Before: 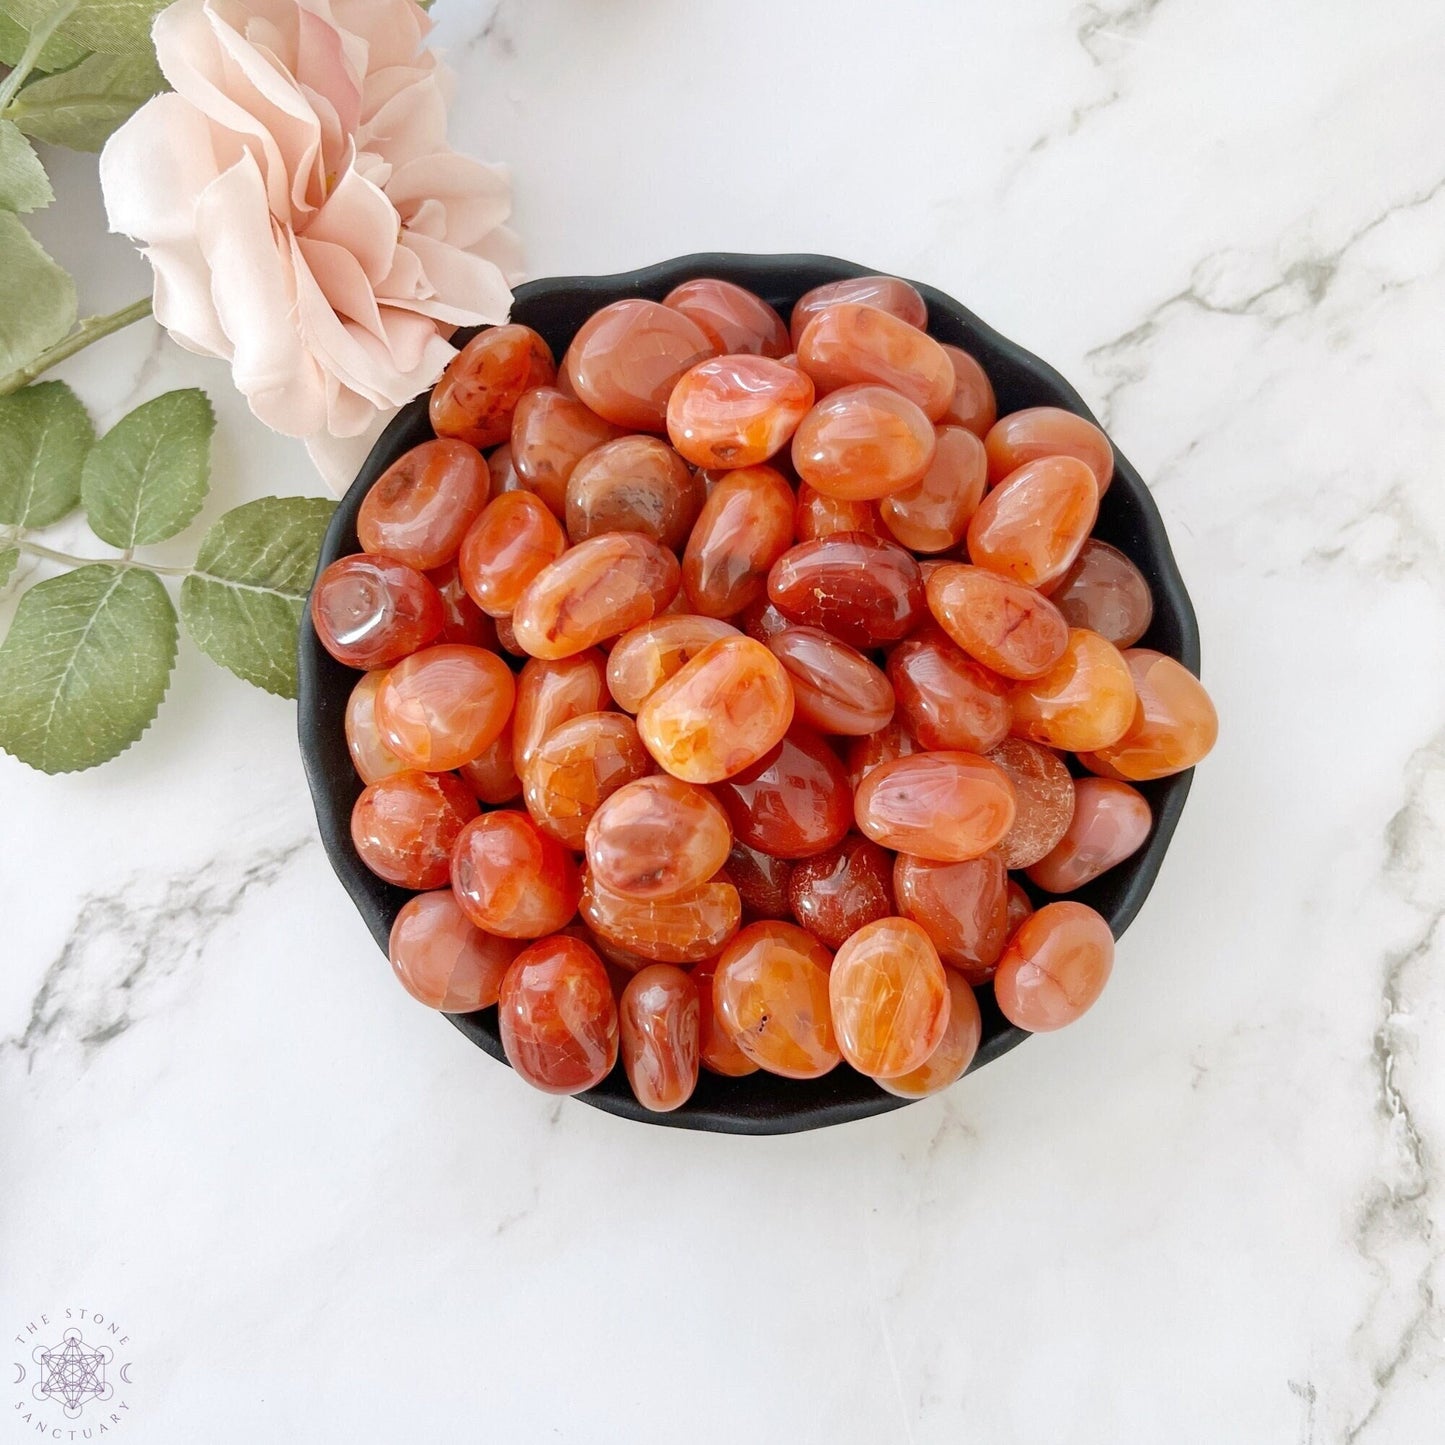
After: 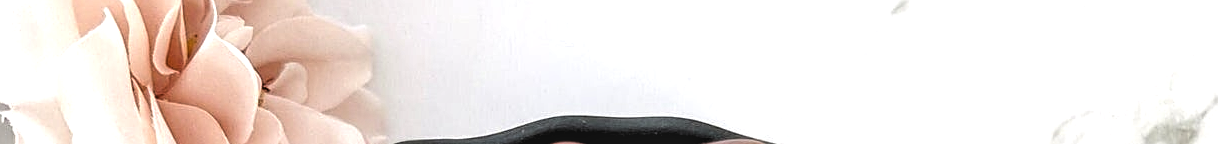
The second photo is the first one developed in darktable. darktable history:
local contrast: on, module defaults
sharpen: on, module defaults
crop and rotate: left 9.644%, top 9.491%, right 6.021%, bottom 80.509%
levels: levels [0.182, 0.542, 0.902]
